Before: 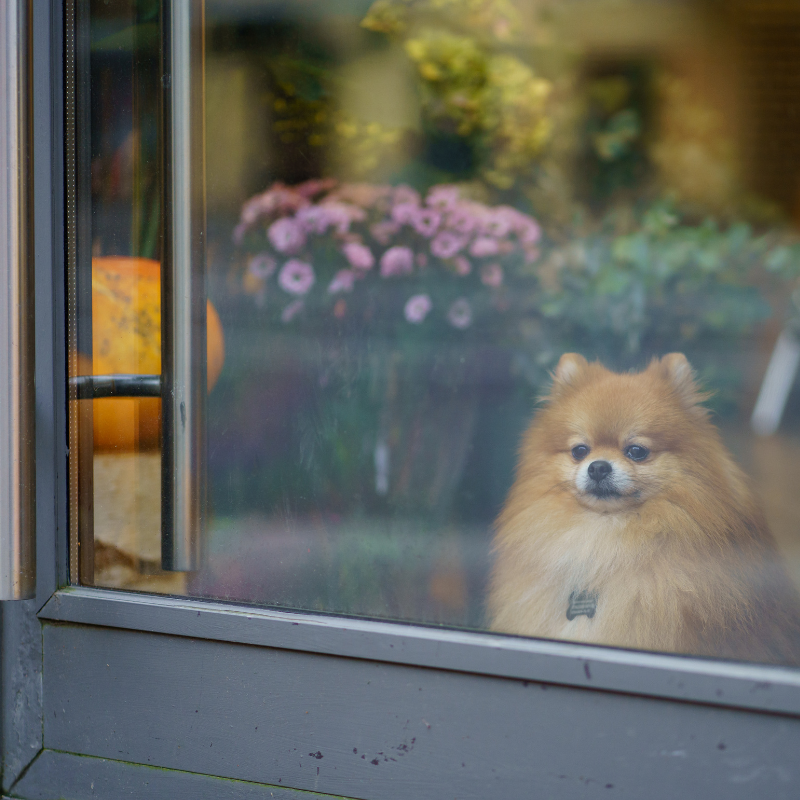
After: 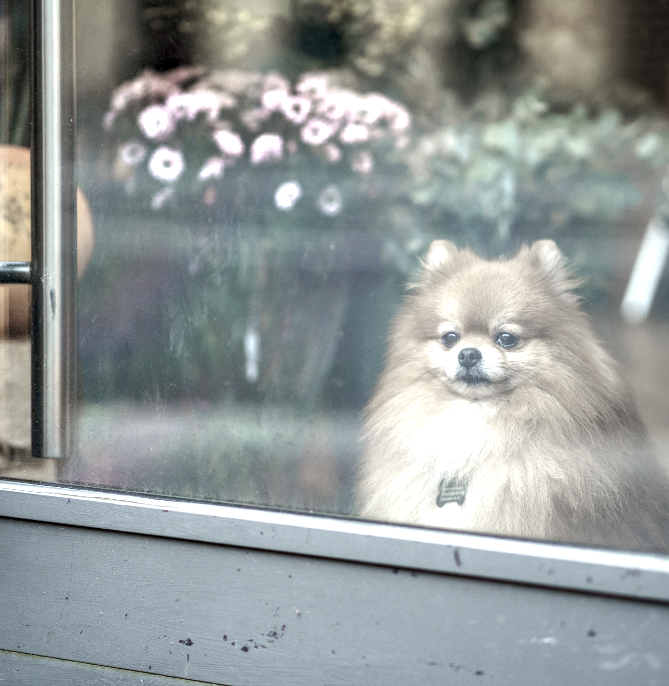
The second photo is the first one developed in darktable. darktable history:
color zones: curves: ch0 [(0, 0.613) (0.01, 0.613) (0.245, 0.448) (0.498, 0.529) (0.642, 0.665) (0.879, 0.777) (0.99, 0.613)]; ch1 [(0, 0.272) (0.219, 0.127) (0.724, 0.346)]
color balance rgb: shadows lift › chroma 3.88%, shadows lift › hue 88.52°, power › hue 214.65°, global offset › chroma 0.1%, global offset › hue 252.4°, contrast 4.45%
exposure: black level correction 0.001, exposure 0.955 EV, compensate exposure bias true, compensate highlight preservation false
crop: left 16.315%, top 14.246%
rotate and perspective: automatic cropping off
color correction: highlights a* -4.73, highlights b* 5.06, saturation 0.97
local contrast: detail 160%
